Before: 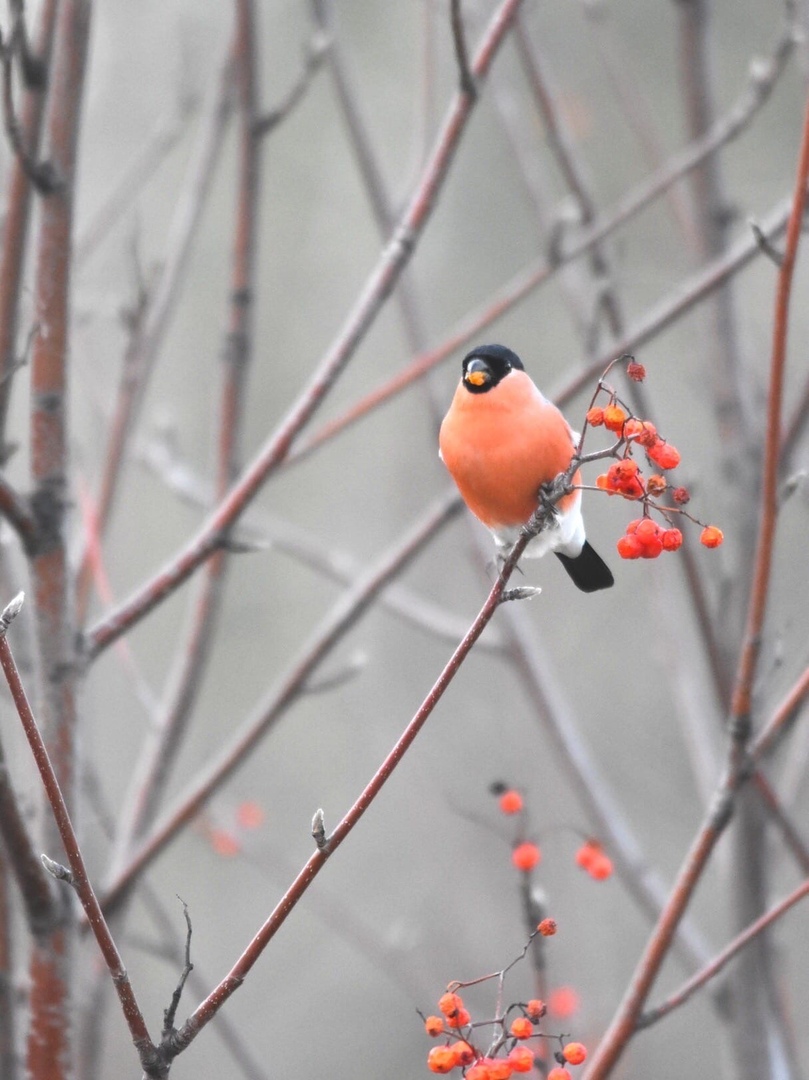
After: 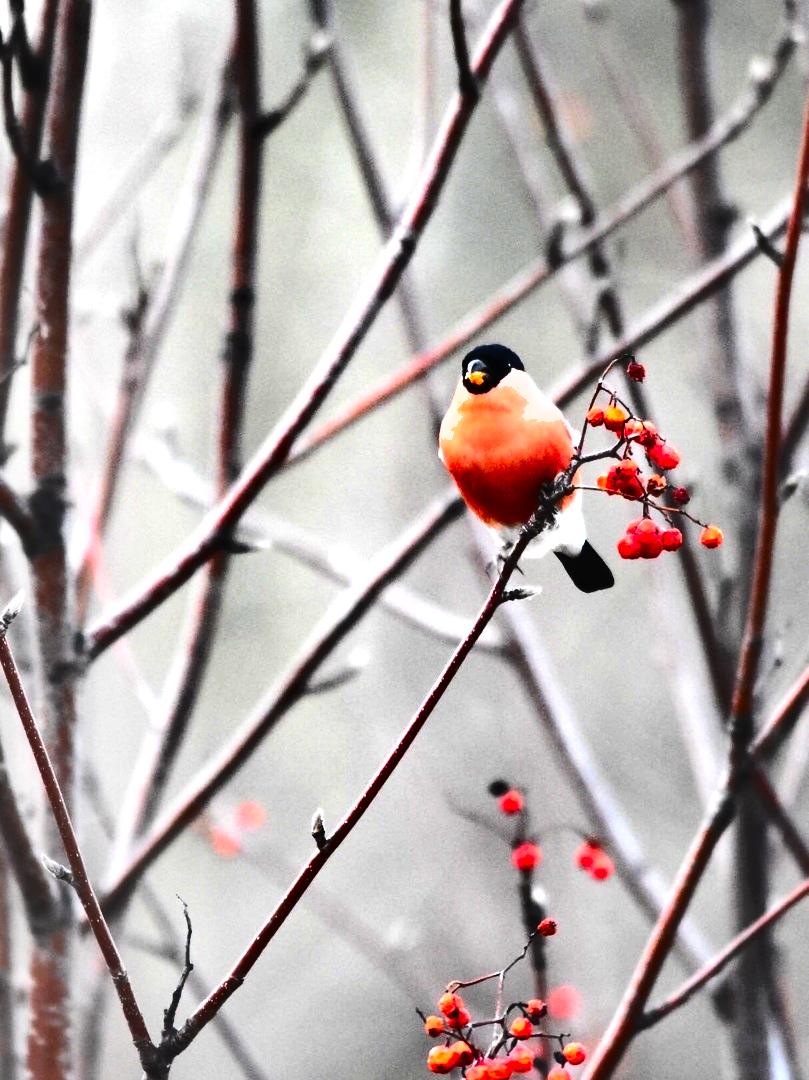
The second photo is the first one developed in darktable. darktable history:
contrast brightness saturation: contrast 0.293
shadows and highlights: shadows 24.48, highlights -79.39, soften with gaussian
exposure: black level correction -0.004, exposure 0.052 EV, compensate highlight preservation false
tone equalizer: -8 EV -0.771 EV, -7 EV -0.679 EV, -6 EV -0.569 EV, -5 EV -0.369 EV, -3 EV 0.401 EV, -2 EV 0.6 EV, -1 EV 0.688 EV, +0 EV 0.773 EV
